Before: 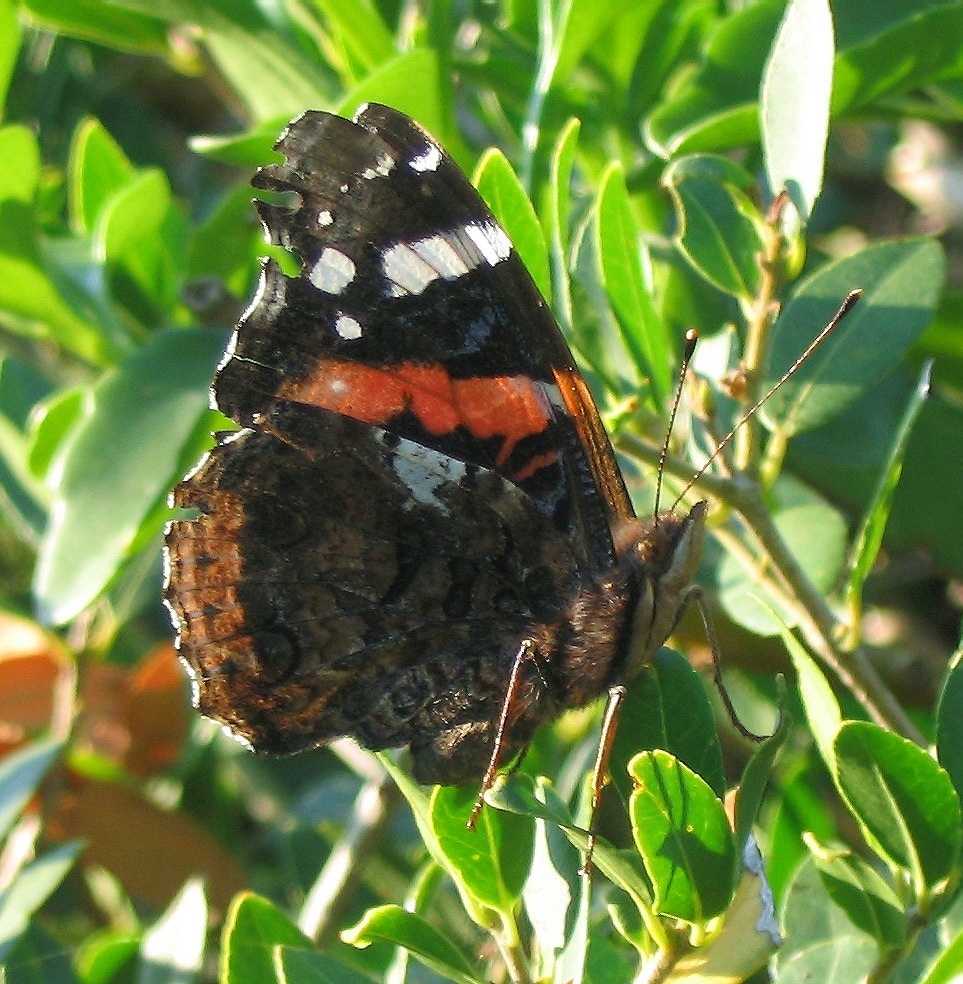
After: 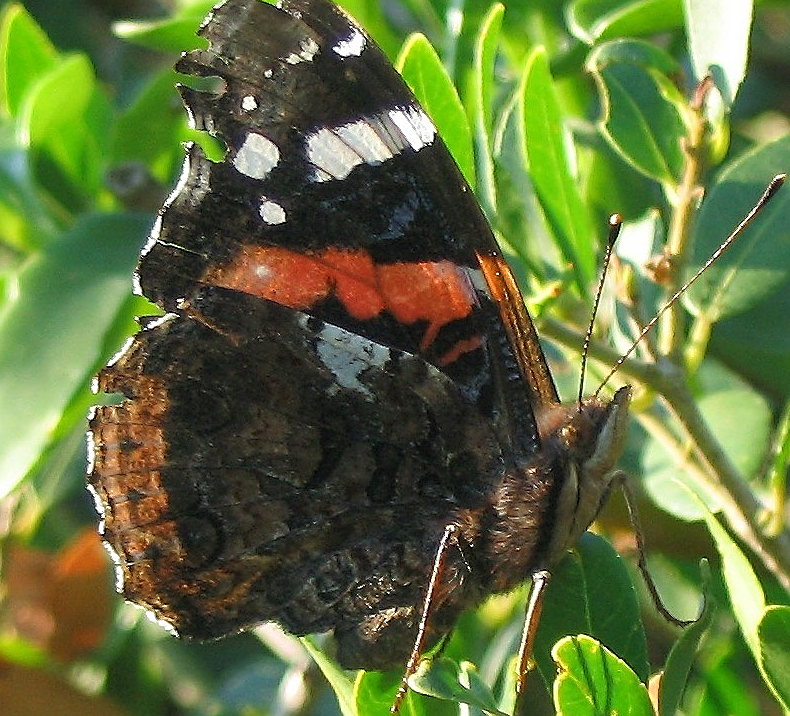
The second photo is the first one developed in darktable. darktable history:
sharpen: on, module defaults
crop: left 7.922%, top 11.716%, right 9.967%, bottom 15.429%
